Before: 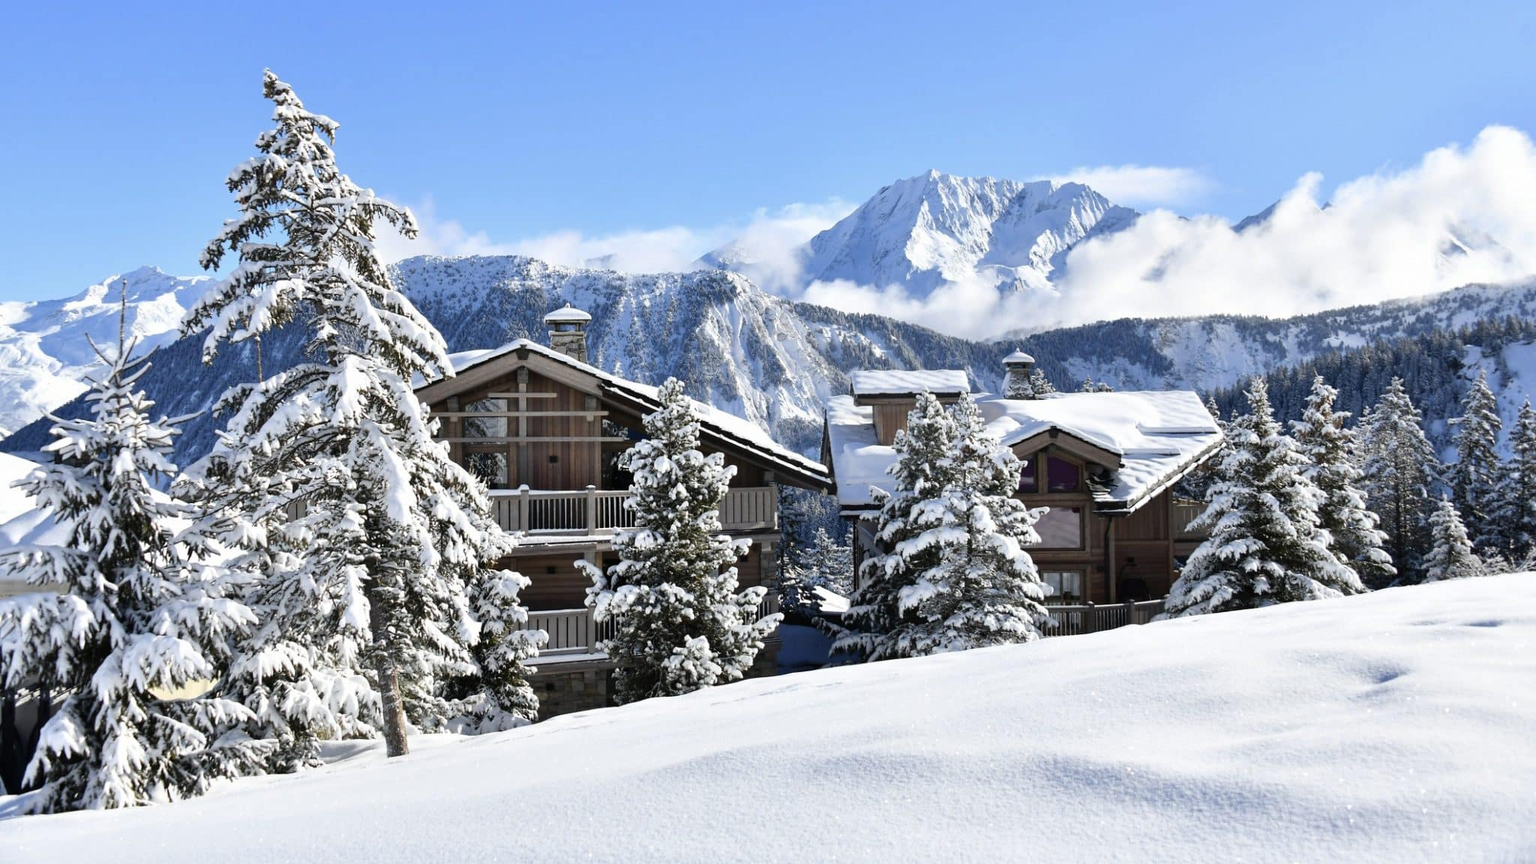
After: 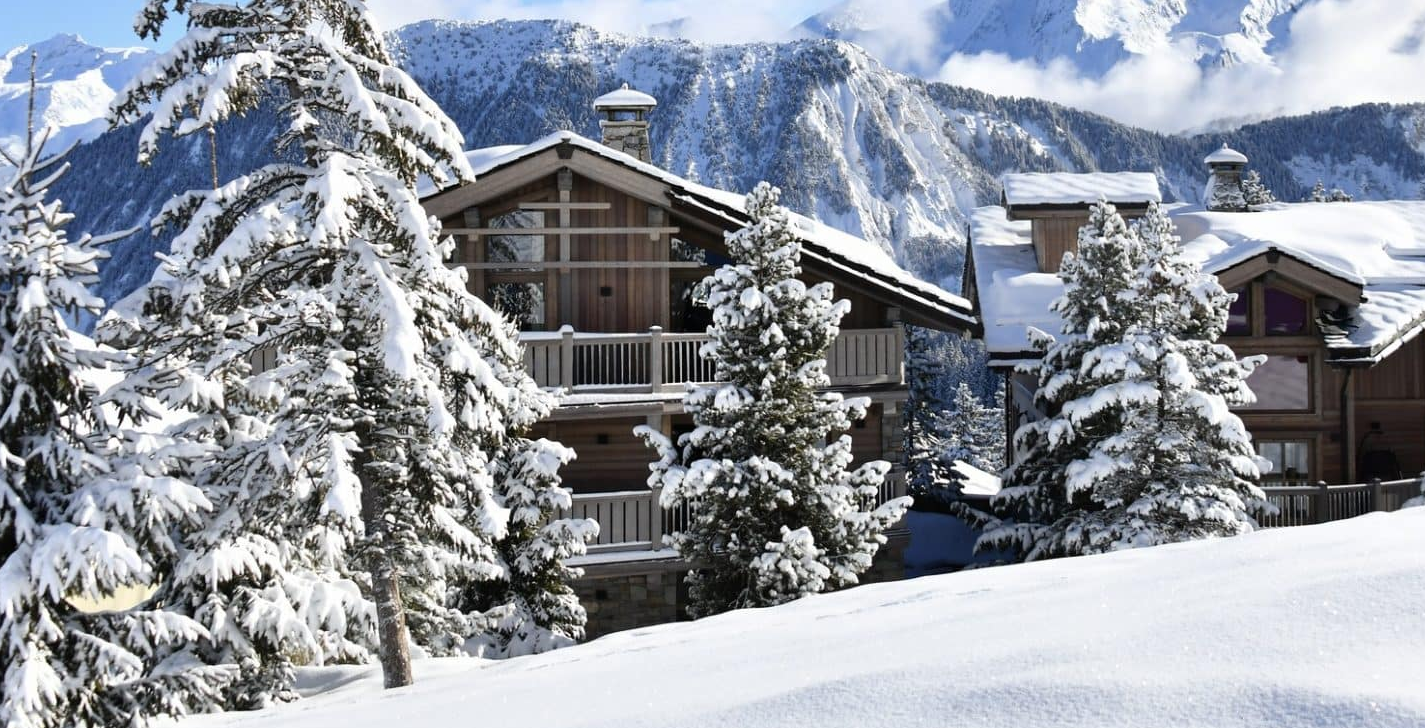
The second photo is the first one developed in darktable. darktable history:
exposure: compensate highlight preservation false
crop: left 6.482%, top 27.91%, right 23.932%, bottom 8.881%
